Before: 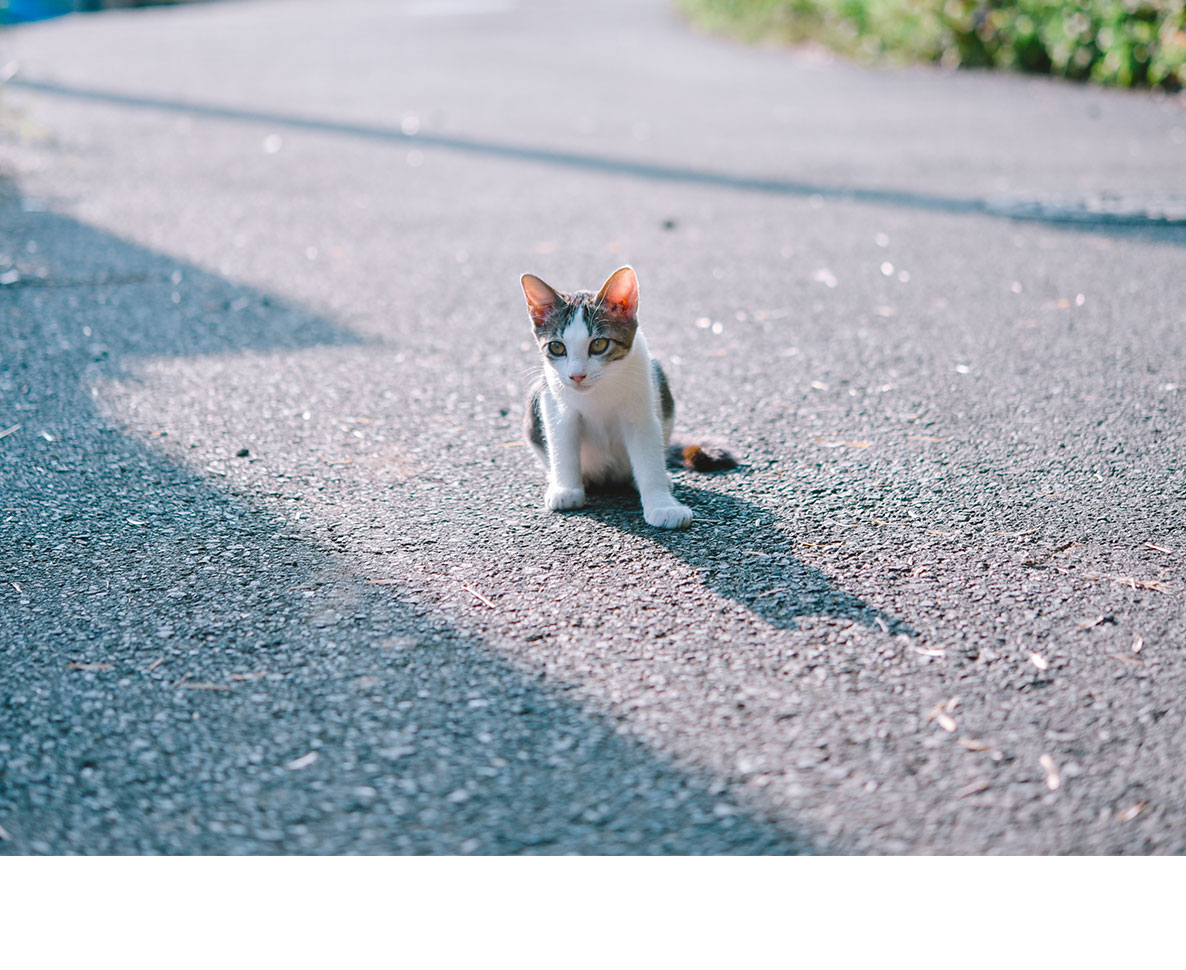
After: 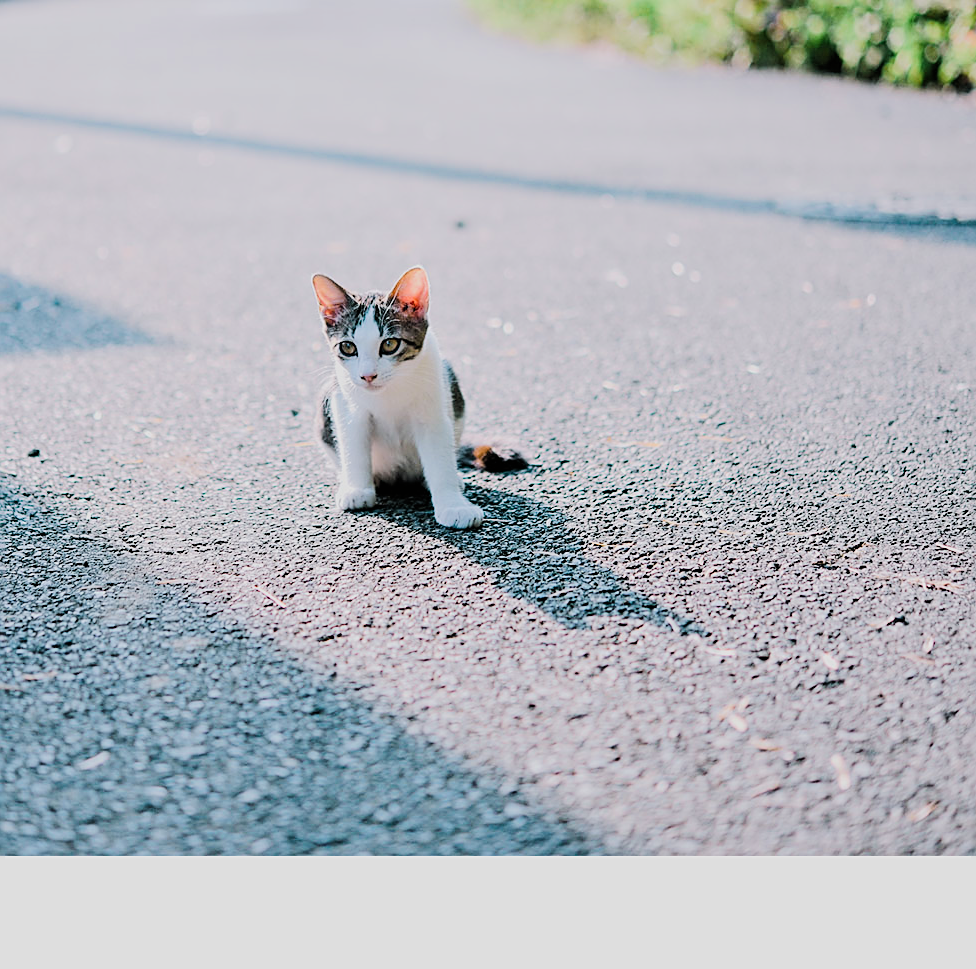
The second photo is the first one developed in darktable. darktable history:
sharpen: on, module defaults
tone equalizer: -8 EV 0.002 EV, -7 EV -0.022 EV, -6 EV 0.026 EV, -5 EV 0.038 EV, -4 EV 0.303 EV, -3 EV 0.627 EV, -2 EV 0.569 EV, -1 EV 0.202 EV, +0 EV 0.034 EV, edges refinement/feathering 500, mask exposure compensation -1.57 EV, preserve details no
filmic rgb: black relative exposure -4.87 EV, white relative exposure 4.06 EV, hardness 2.79
crop: left 17.679%, bottom 0.046%
